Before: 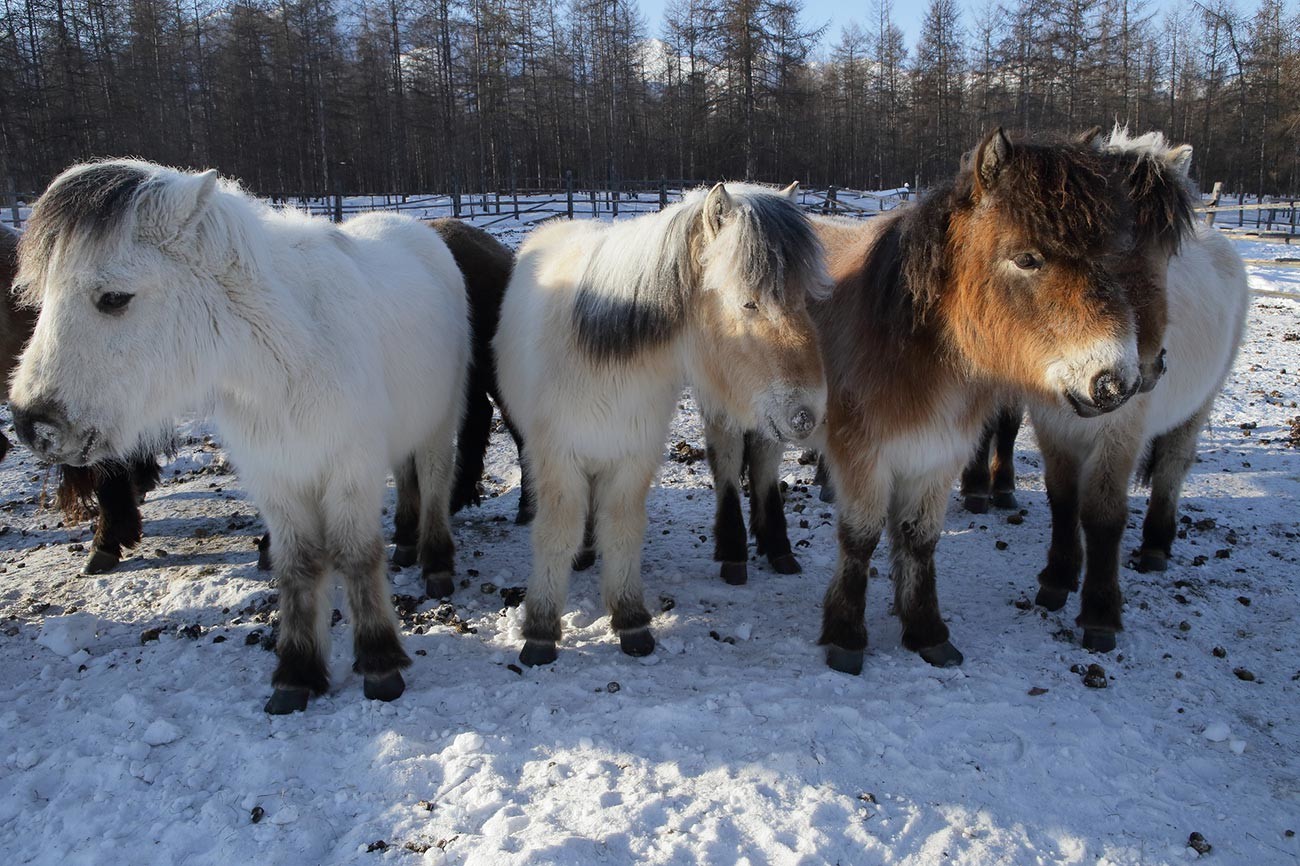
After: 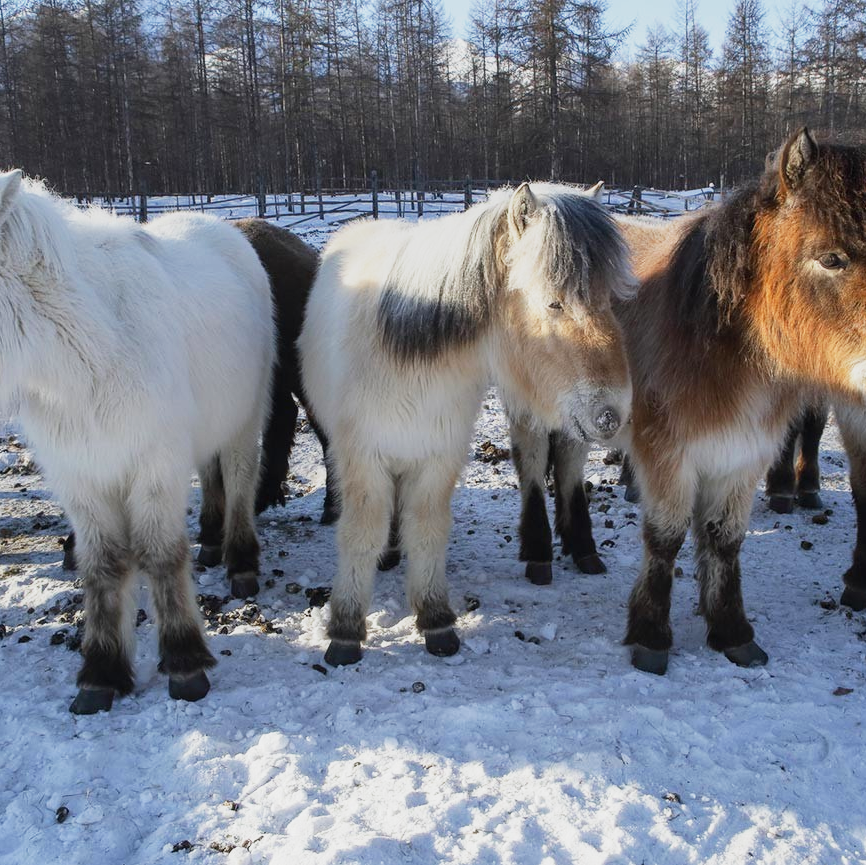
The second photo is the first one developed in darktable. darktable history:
local contrast: detail 110%
crop and rotate: left 15.055%, right 18.278%
vibrance: on, module defaults
base curve: curves: ch0 [(0, 0) (0.088, 0.125) (0.176, 0.251) (0.354, 0.501) (0.613, 0.749) (1, 0.877)], preserve colors none
